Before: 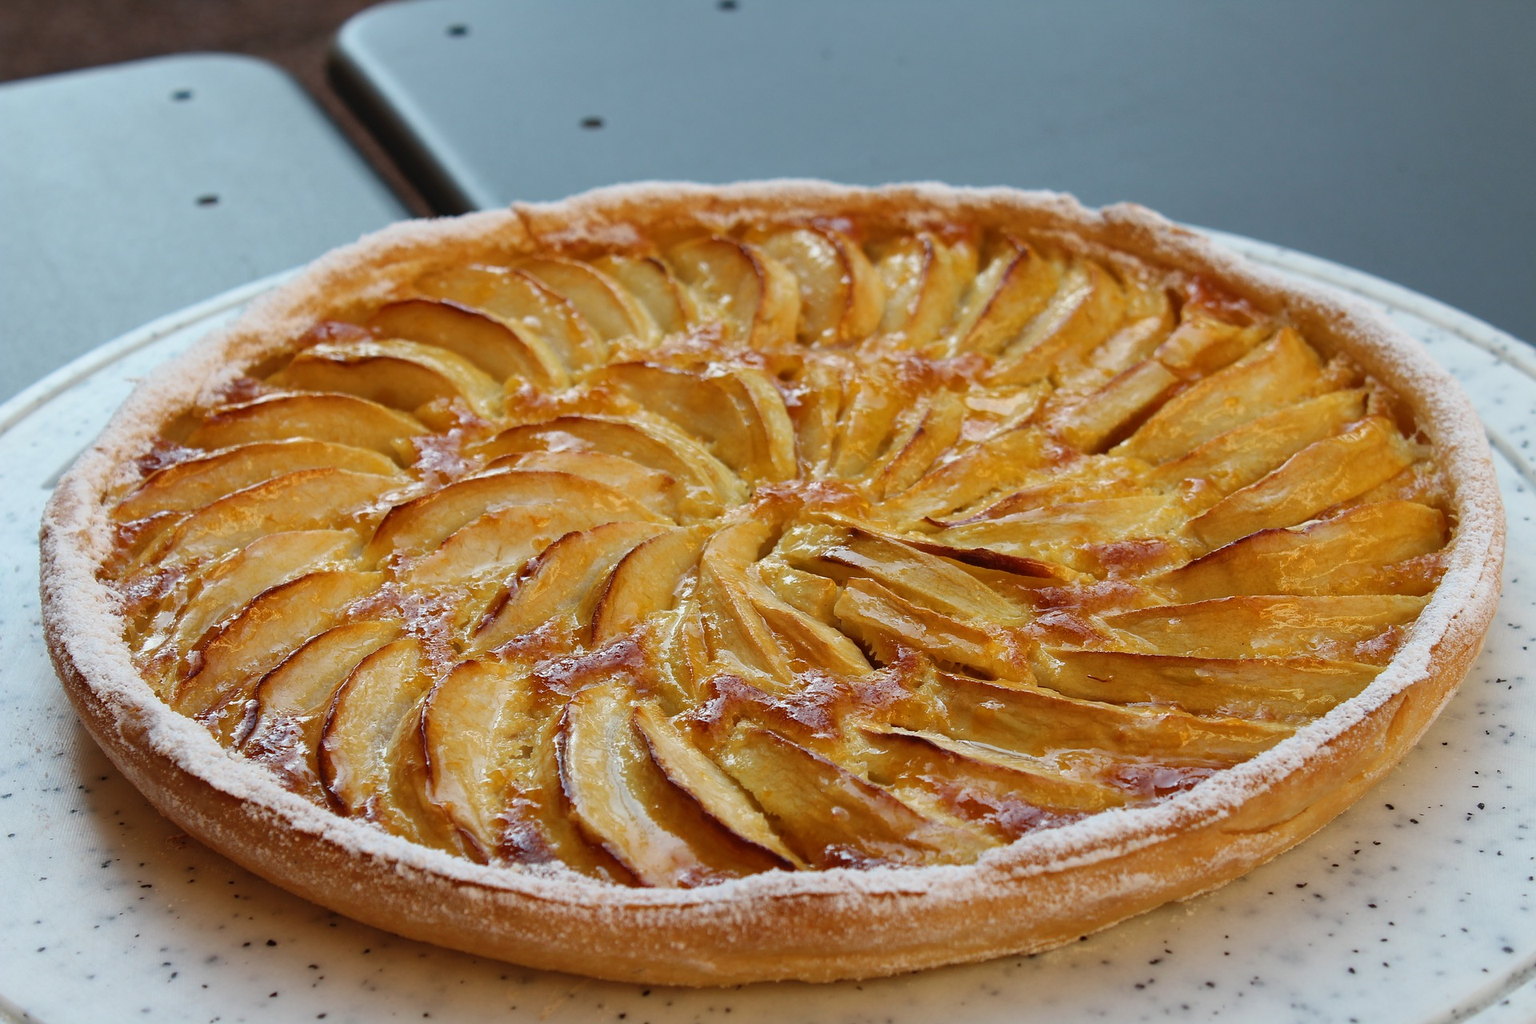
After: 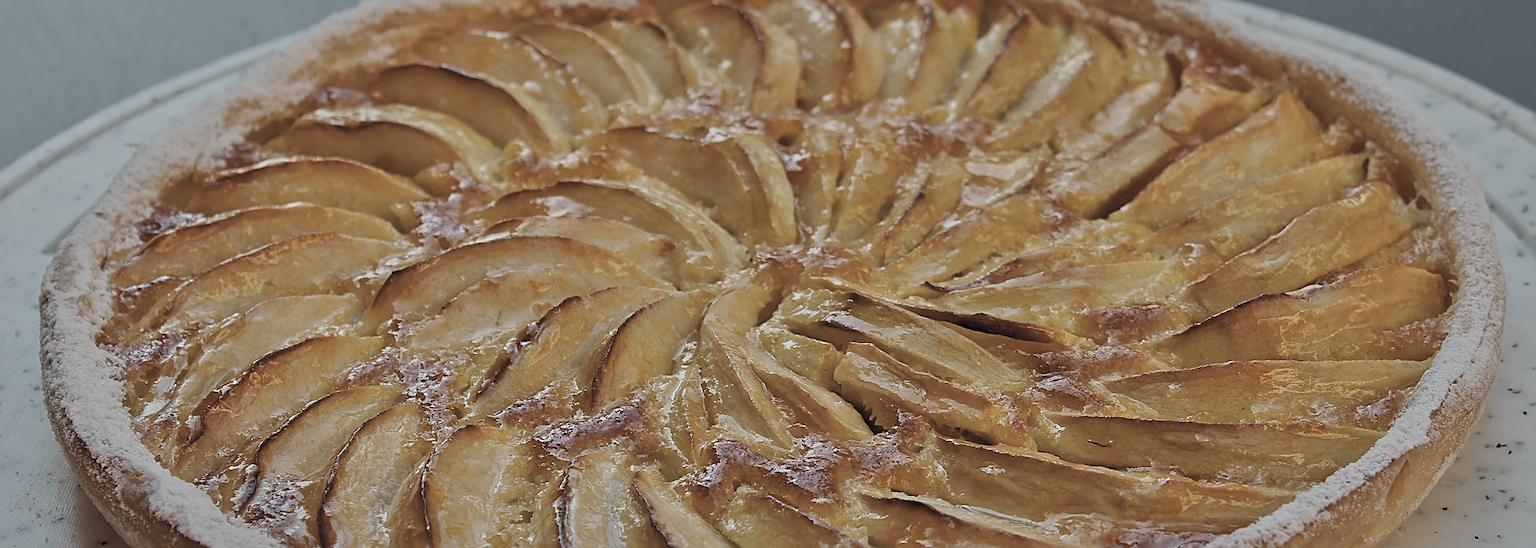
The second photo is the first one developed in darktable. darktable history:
tone equalizer: -8 EV -0.002 EV, -7 EV 0.005 EV, -6 EV -0.008 EV, -5 EV 0.007 EV, -4 EV -0.042 EV, -3 EV -0.233 EV, -2 EV -0.662 EV, -1 EV -0.983 EV, +0 EV -0.969 EV, smoothing diameter 2%, edges refinement/feathering 20, mask exposure compensation -1.57 EV, filter diffusion 5
exposure: exposure 0.15 EV, compensate highlight preservation false
rotate and perspective: automatic cropping original format, crop left 0, crop top 0
contrast brightness saturation: contrast -0.26, saturation -0.43
crop and rotate: top 23.043%, bottom 23.437%
shadows and highlights: on, module defaults
levels: mode automatic, black 0.023%, white 99.97%, levels [0.062, 0.494, 0.925]
sharpen: on, module defaults
